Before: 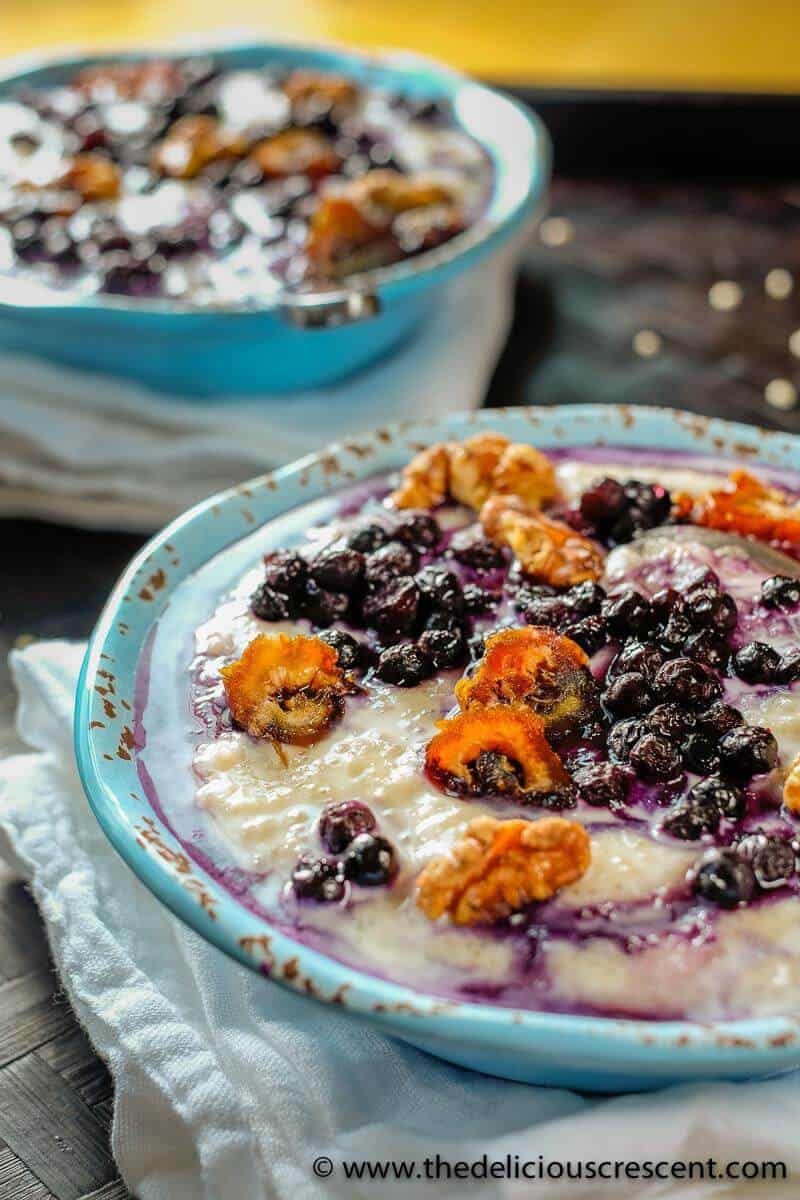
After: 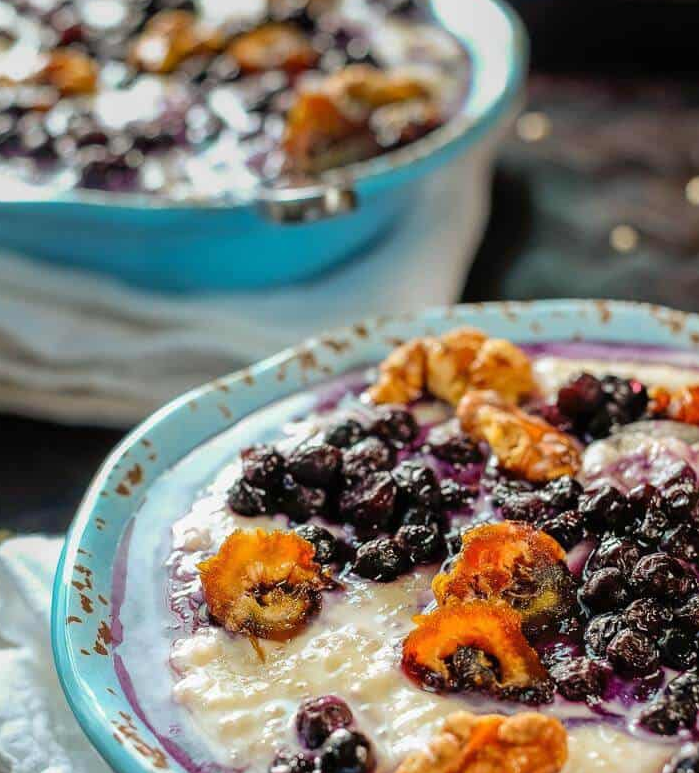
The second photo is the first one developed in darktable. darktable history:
crop: left 2.935%, top 8.814%, right 9.628%, bottom 26.767%
exposure: black level correction 0, compensate exposure bias true, compensate highlight preservation false
